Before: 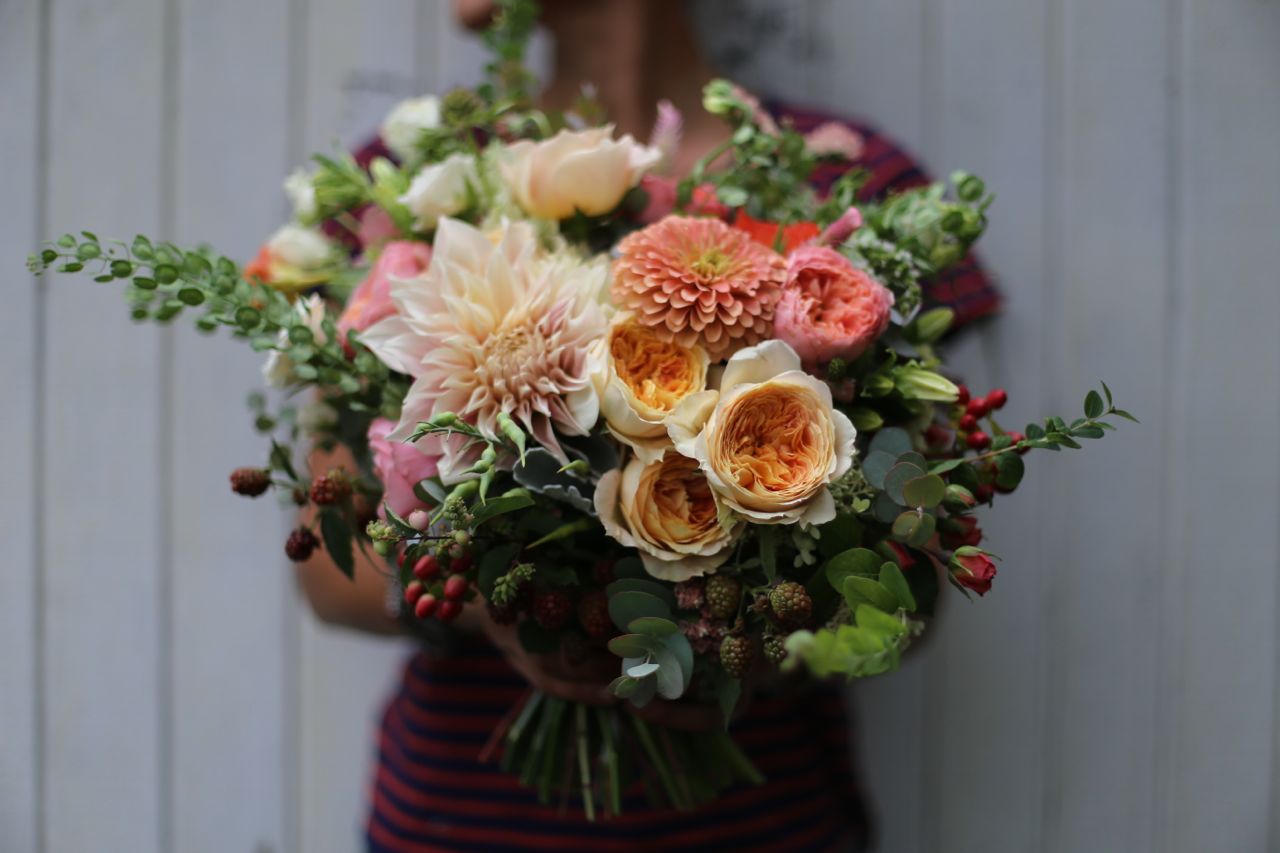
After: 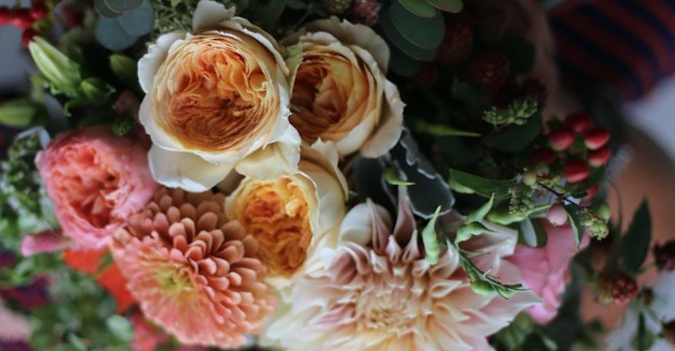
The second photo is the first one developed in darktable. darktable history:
crop and rotate: angle 148.46°, left 9.143%, top 15.683%, right 4.509%, bottom 16.914%
color calibration: x 0.369, y 0.382, temperature 4316.85 K
